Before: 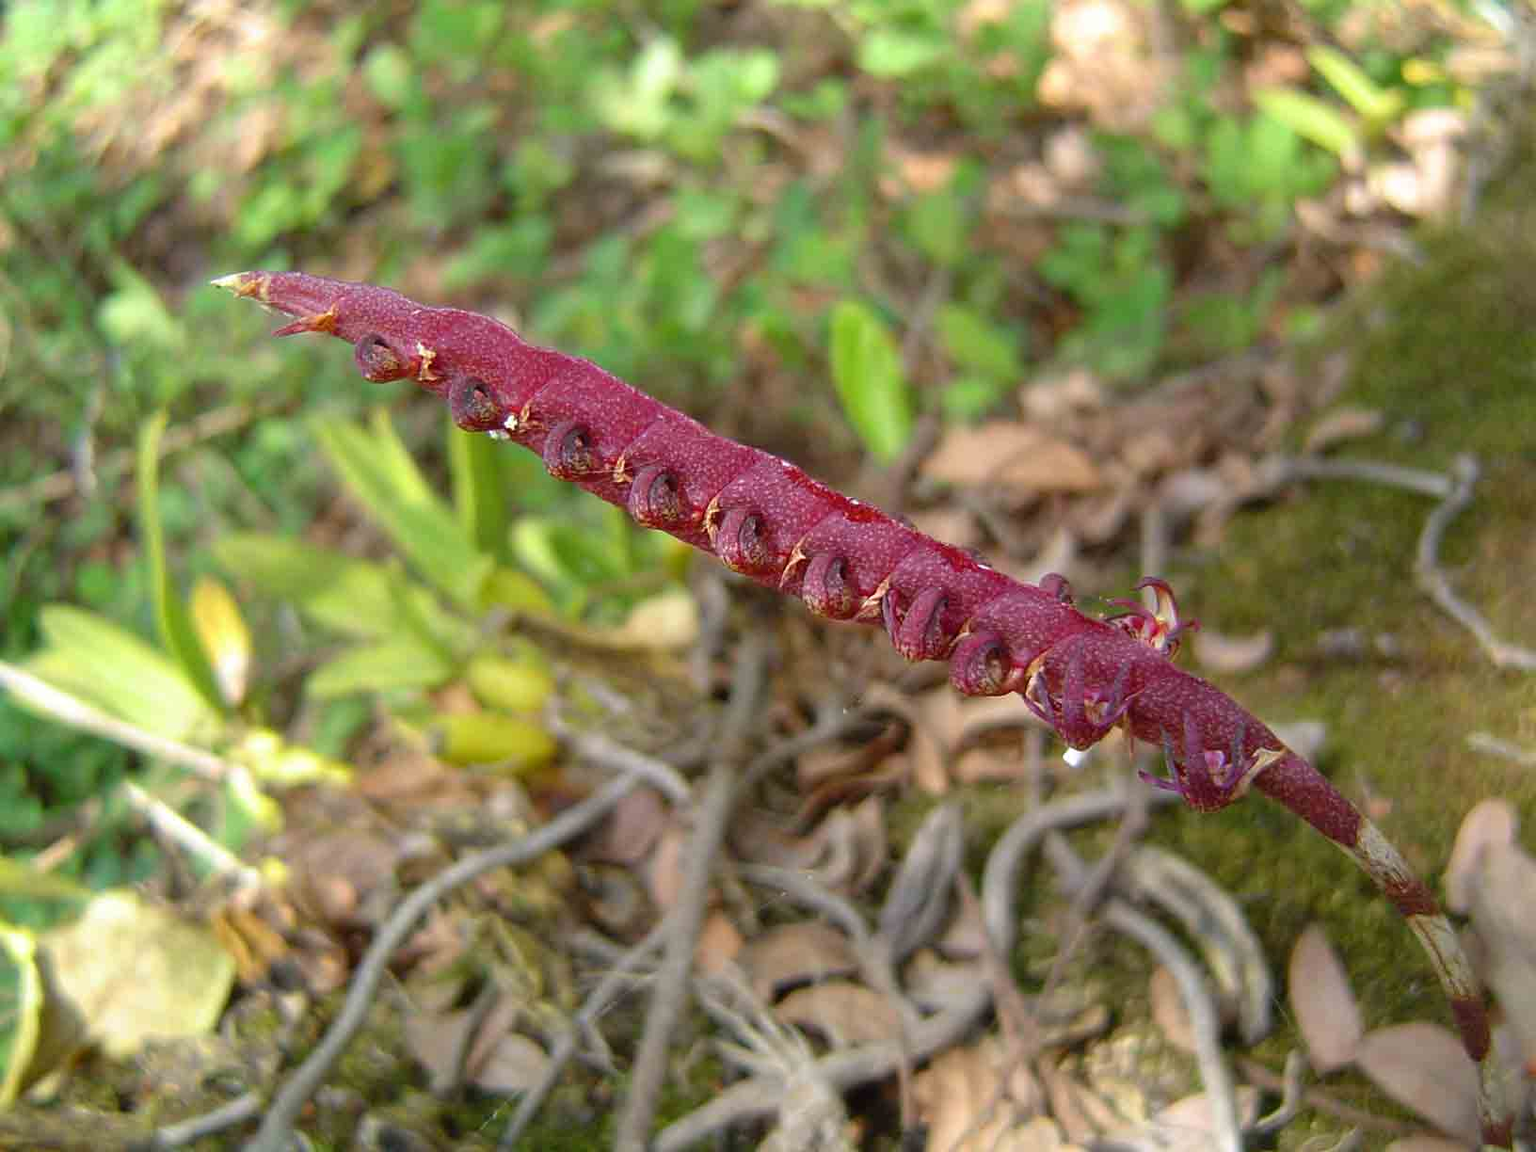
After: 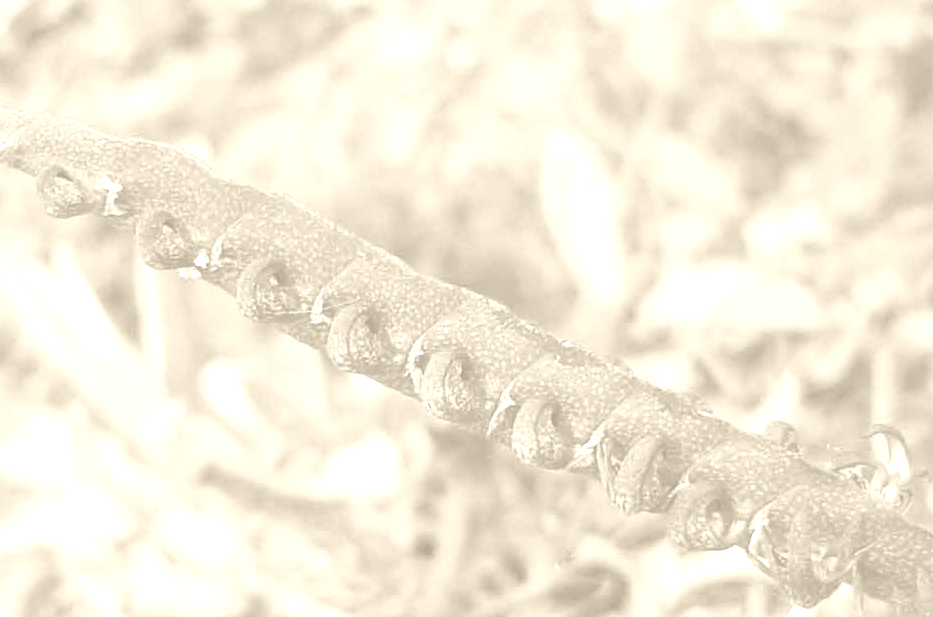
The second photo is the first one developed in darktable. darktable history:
color balance rgb: perceptual saturation grading › global saturation 25%, perceptual brilliance grading › mid-tones 10%, perceptual brilliance grading › shadows 15%, global vibrance 20%
exposure: black level correction 0.001, exposure -0.125 EV, compensate exposure bias true, compensate highlight preservation false
colorize: hue 36°, saturation 71%, lightness 80.79%
crop: left 20.932%, top 15.471%, right 21.848%, bottom 34.081%
tone equalizer: -8 EV -0.417 EV, -7 EV -0.389 EV, -6 EV -0.333 EV, -5 EV -0.222 EV, -3 EV 0.222 EV, -2 EV 0.333 EV, -1 EV 0.389 EV, +0 EV 0.417 EV, edges refinement/feathering 500, mask exposure compensation -1.57 EV, preserve details no
shadows and highlights: soften with gaussian
